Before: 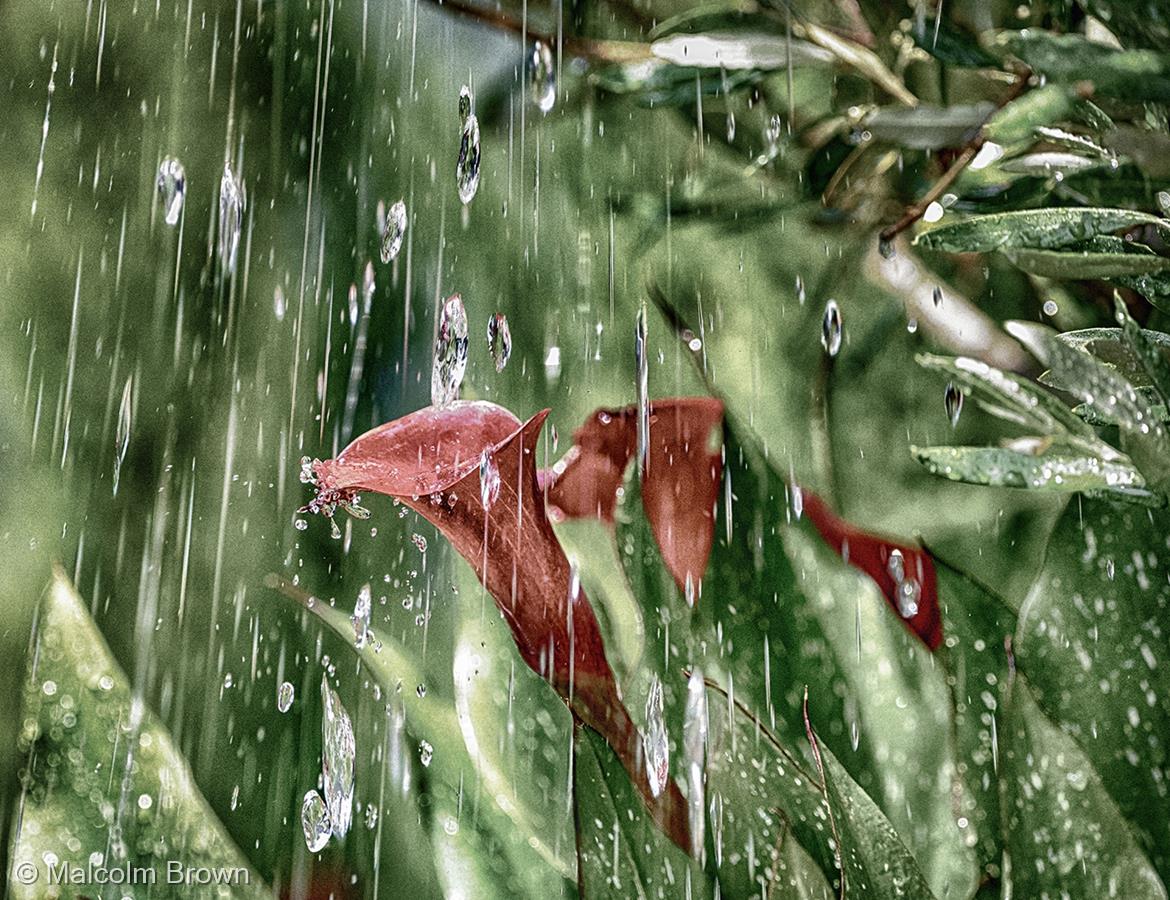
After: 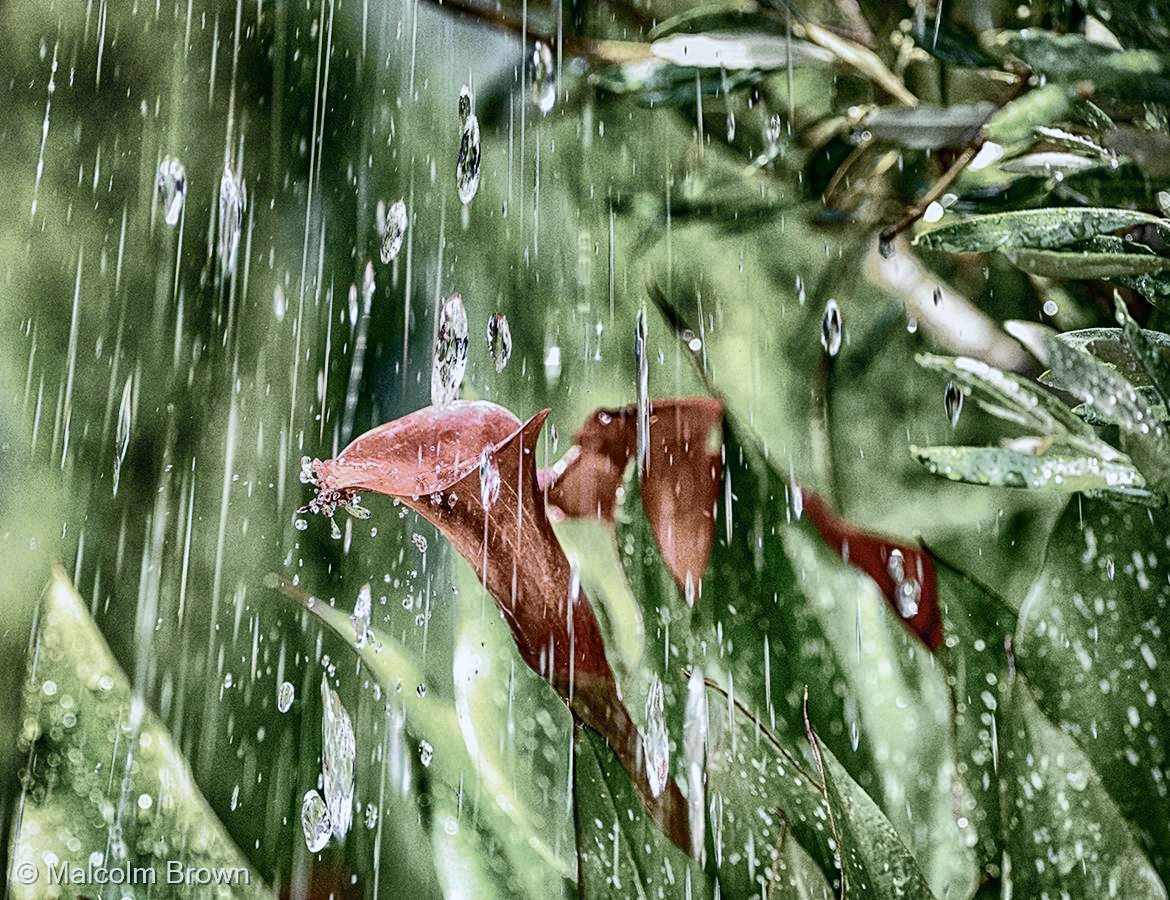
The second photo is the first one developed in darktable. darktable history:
white balance: red 0.974, blue 1.044
tone curve: curves: ch0 [(0, 0) (0.078, 0.052) (0.236, 0.22) (0.427, 0.472) (0.508, 0.586) (0.654, 0.742) (0.793, 0.851) (0.994, 0.974)]; ch1 [(0, 0) (0.161, 0.092) (0.35, 0.33) (0.392, 0.392) (0.456, 0.456) (0.505, 0.502) (0.537, 0.518) (0.553, 0.534) (0.602, 0.579) (0.718, 0.718) (1, 1)]; ch2 [(0, 0) (0.346, 0.362) (0.411, 0.412) (0.502, 0.502) (0.531, 0.521) (0.586, 0.59) (0.621, 0.604) (1, 1)], color space Lab, independent channels, preserve colors none
